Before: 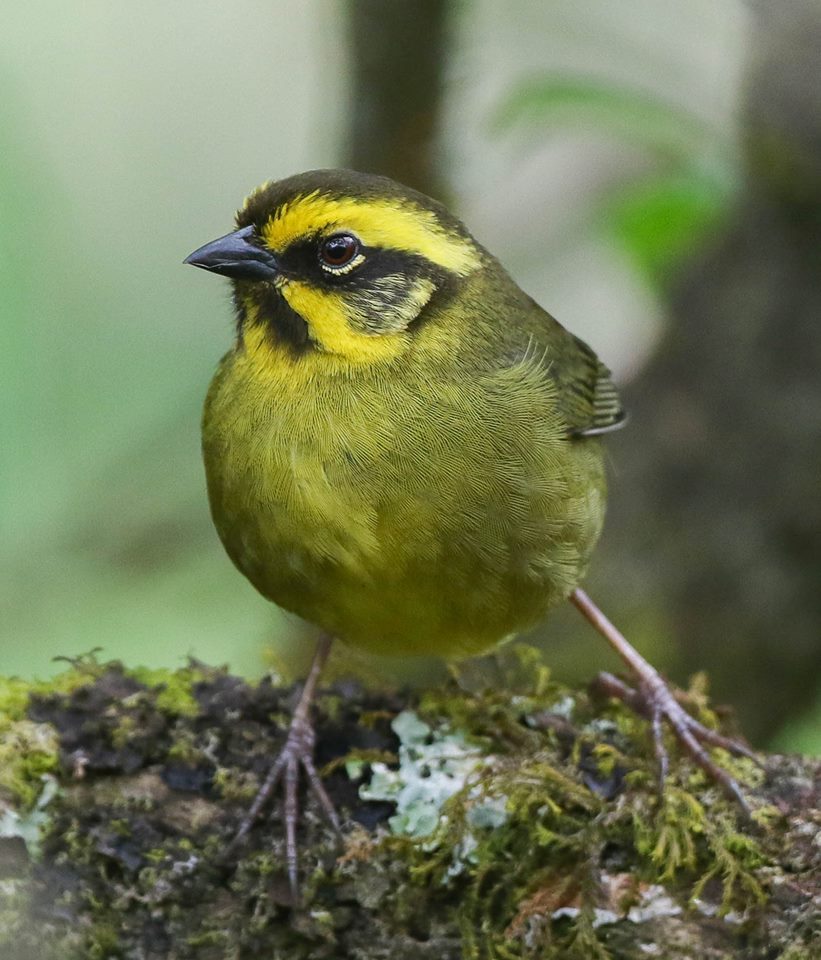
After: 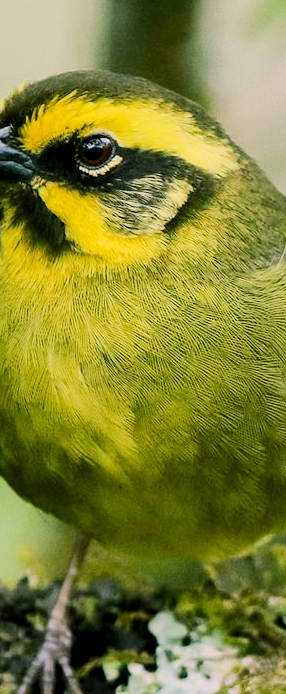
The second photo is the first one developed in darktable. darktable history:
crop and rotate: left 29.691%, top 10.395%, right 35.378%, bottom 17.245%
filmic rgb: black relative exposure -7.42 EV, white relative exposure 4.84 EV, hardness 3.4
contrast brightness saturation: contrast 0.2, brightness 0.146, saturation 0.147
local contrast: mode bilateral grid, contrast 21, coarseness 51, detail 132%, midtone range 0.2
color balance rgb: shadows lift › chroma 11.923%, shadows lift › hue 133.87°, power › luminance -3.827%, power › chroma 0.569%, power › hue 38.32°, highlights gain › chroma 3.22%, highlights gain › hue 57.38°, global offset › luminance -0.509%, perceptual saturation grading › global saturation 0.41%, perceptual brilliance grading › mid-tones 9.653%, perceptual brilliance grading › shadows 14.662%, global vibrance 9.655%
